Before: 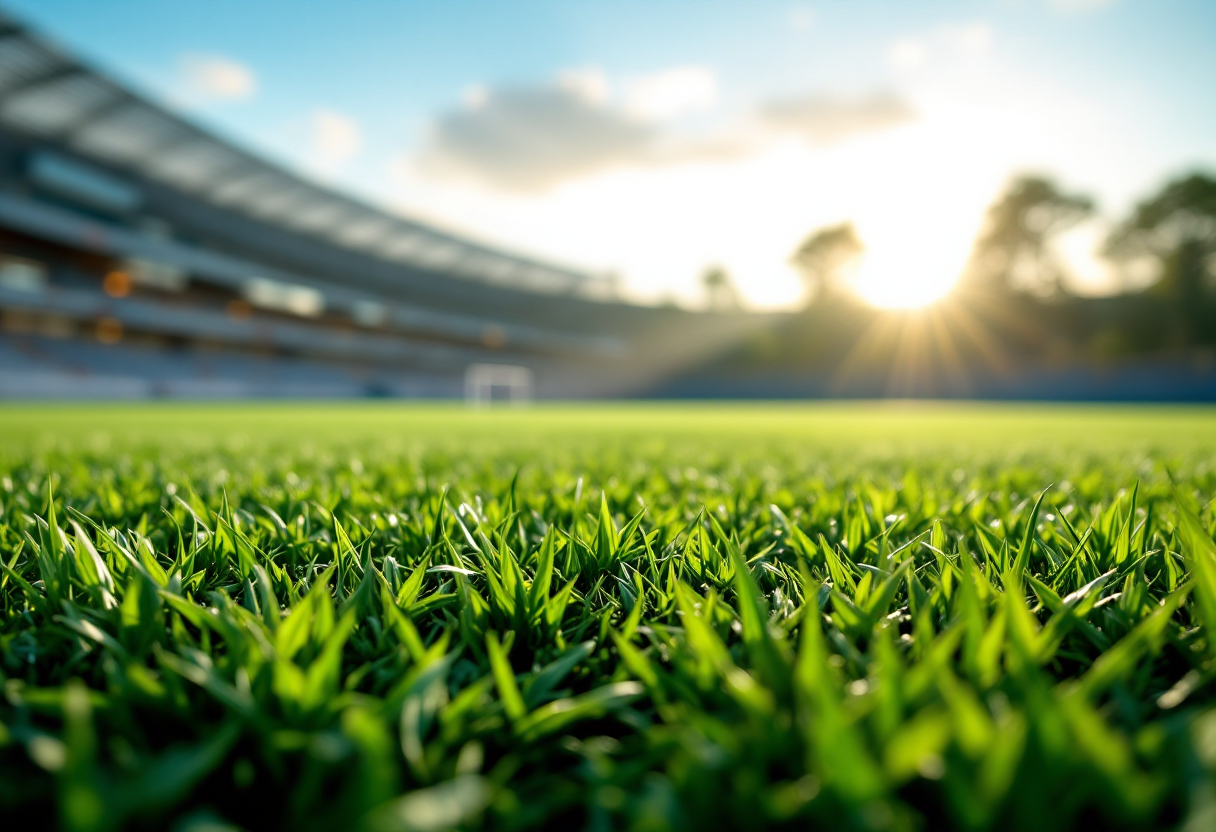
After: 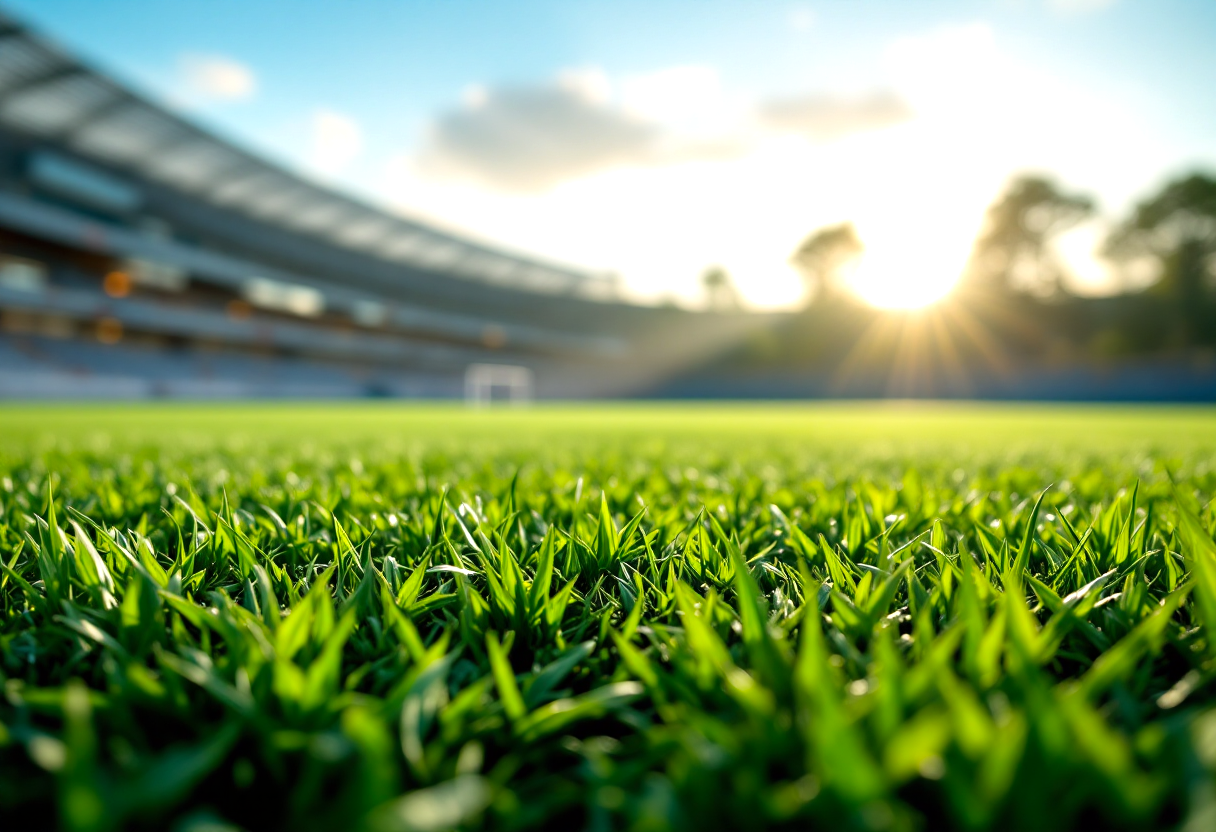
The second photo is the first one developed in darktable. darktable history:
levels: levels [0, 0.474, 0.947]
vibrance: vibrance 22%
